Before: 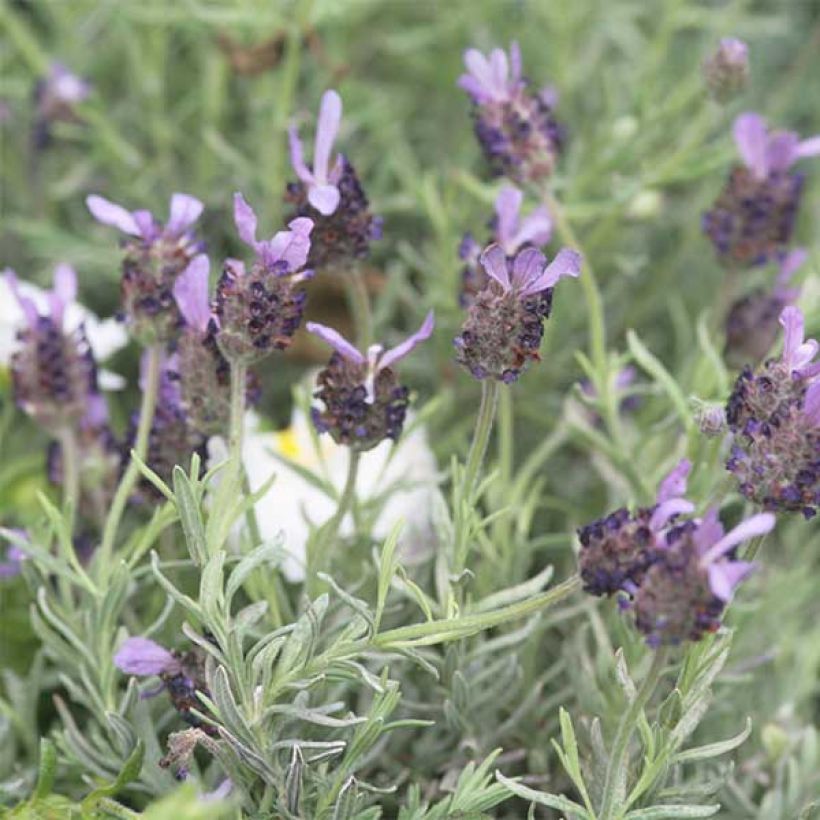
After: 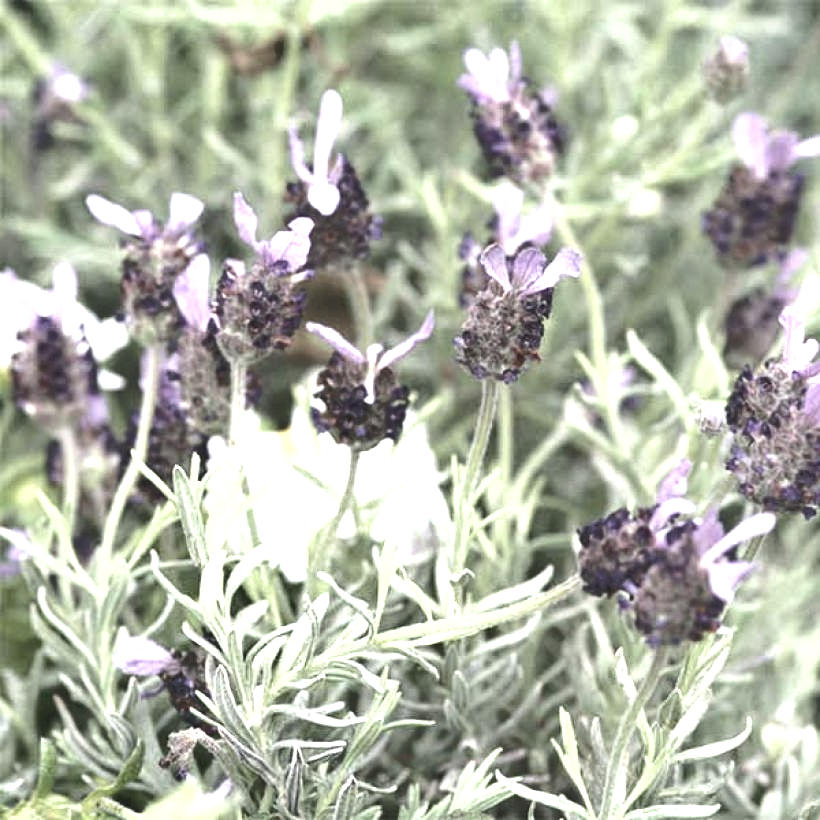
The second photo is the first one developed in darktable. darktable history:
exposure: black level correction 0, exposure 1.2 EV, compensate exposure bias true, compensate highlight preservation false
shadows and highlights: shadows 60, soften with gaussian
color correction: saturation 0.5
